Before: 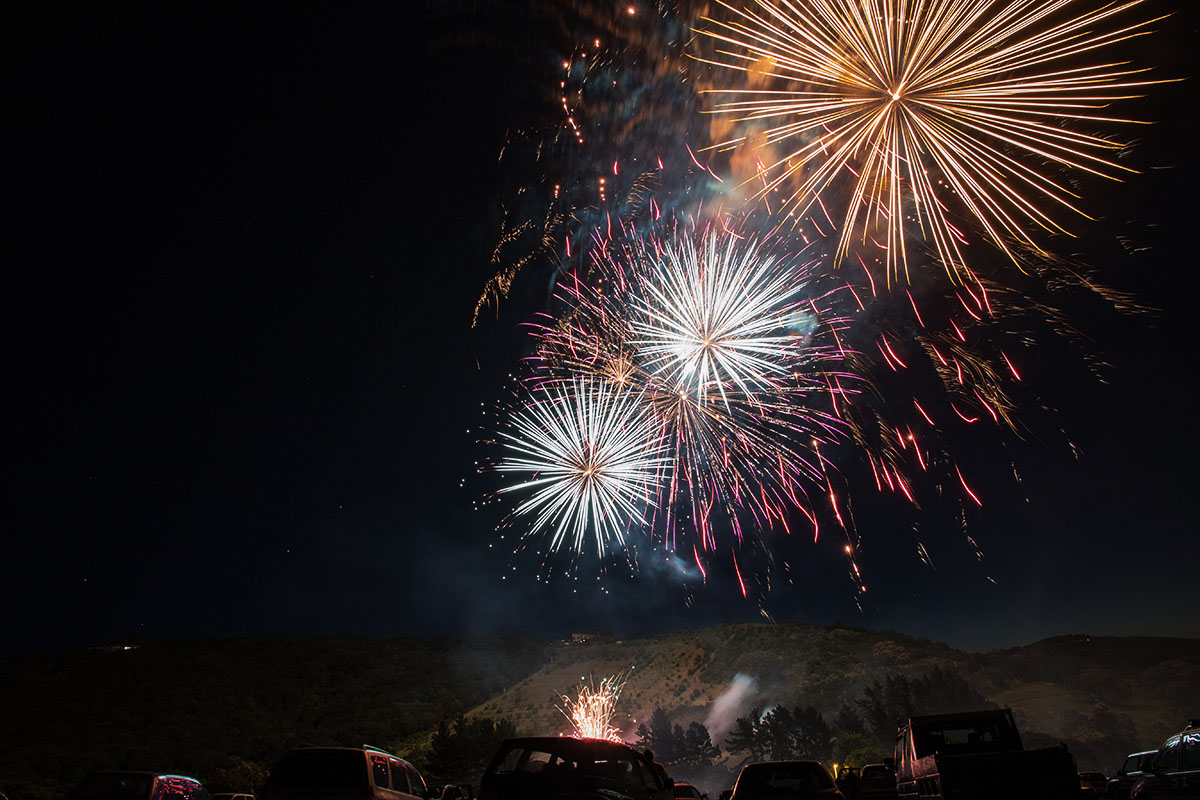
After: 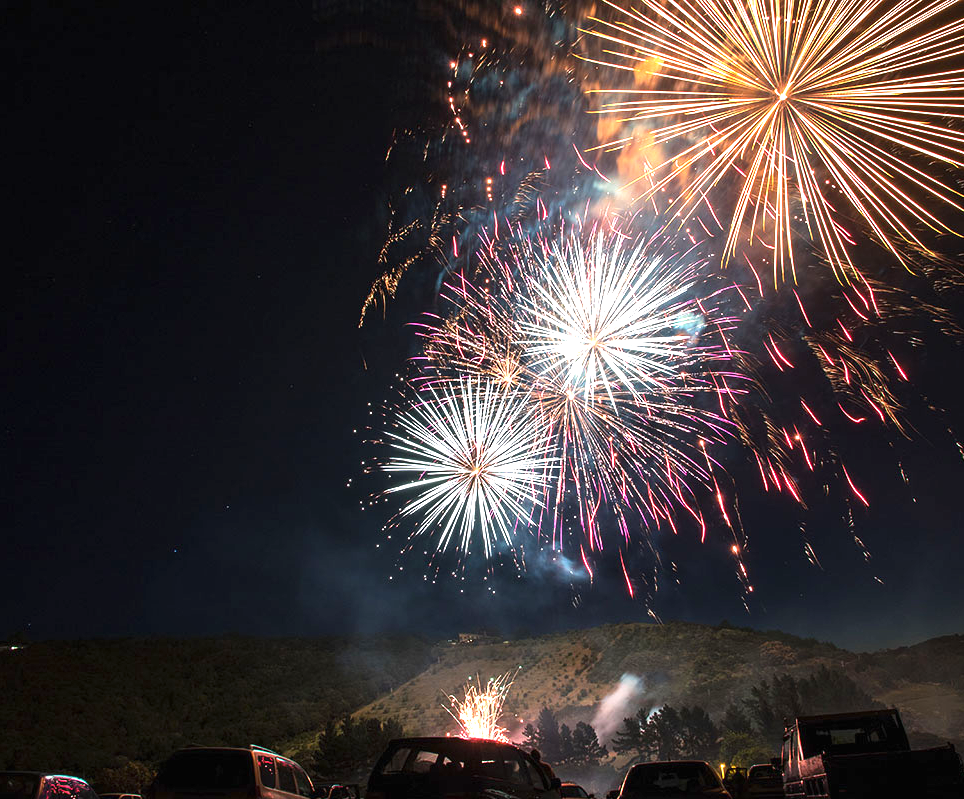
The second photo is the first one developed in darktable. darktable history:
crop and rotate: left 9.484%, right 10.151%
exposure: black level correction 0, exposure 1.199 EV, compensate highlight preservation false
tone equalizer: on, module defaults
